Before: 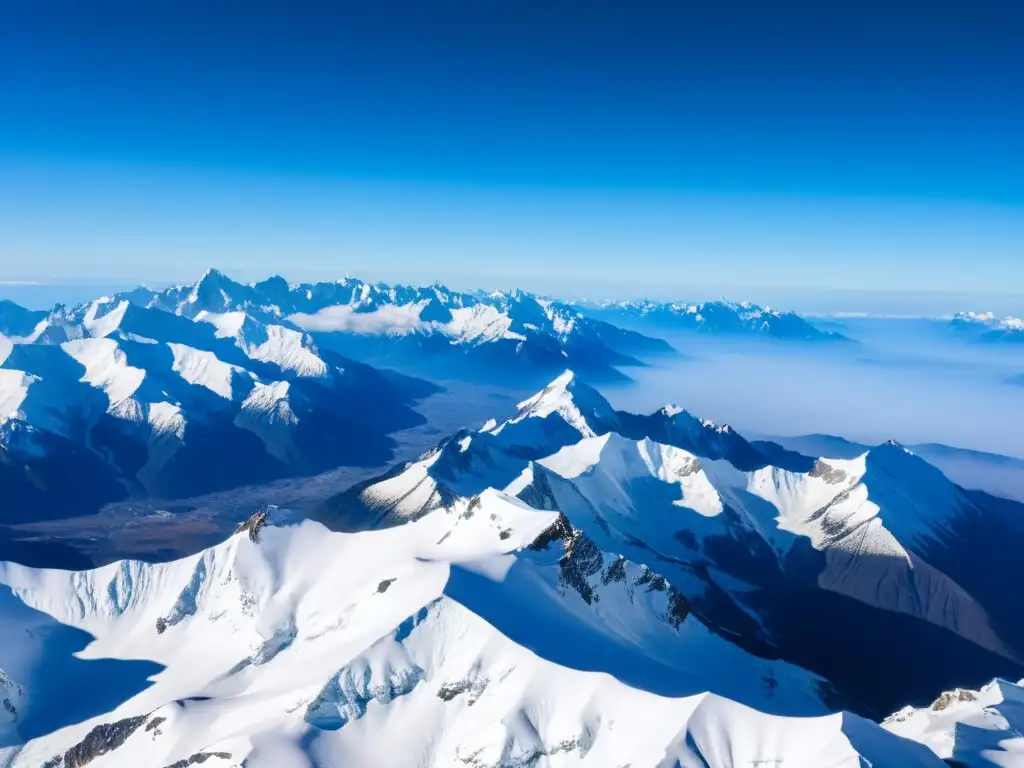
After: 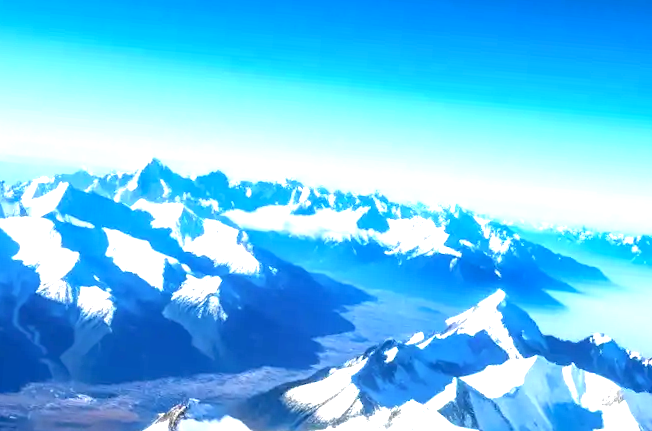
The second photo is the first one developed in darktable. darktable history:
local contrast: on, module defaults
crop and rotate: angle -4.98°, left 1.999%, top 6.825%, right 27.19%, bottom 30.651%
exposure: exposure 1.247 EV, compensate exposure bias true, compensate highlight preservation false
